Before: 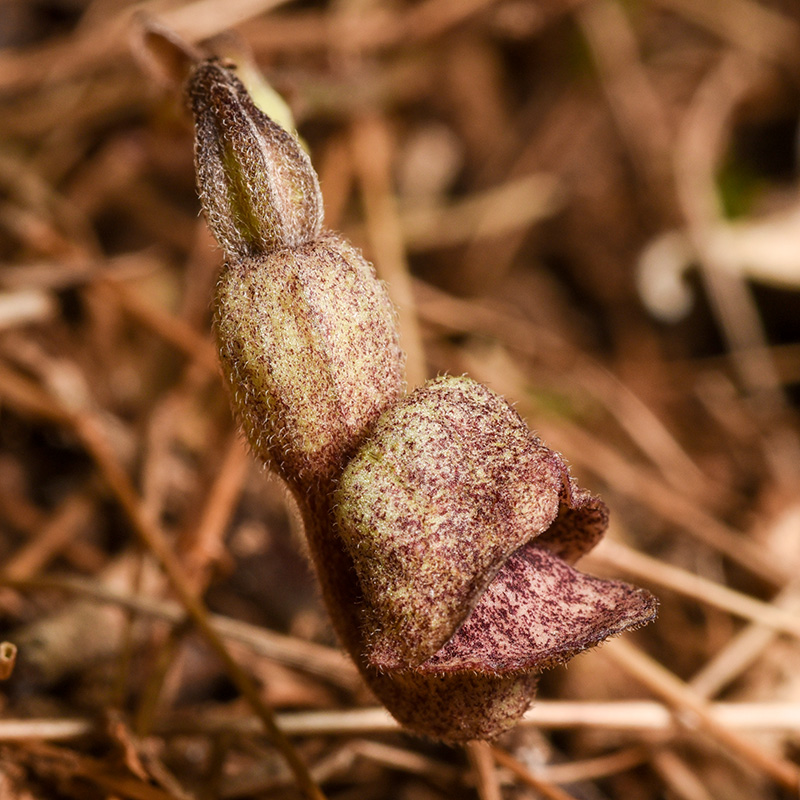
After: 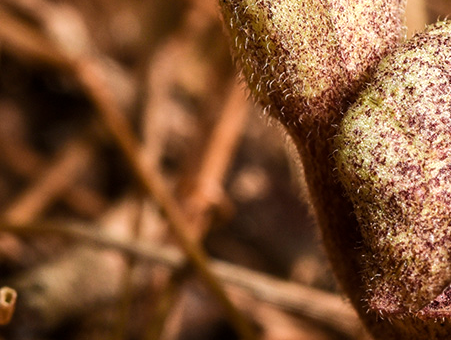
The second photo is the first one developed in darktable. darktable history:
crop: top 44.483%, right 43.593%, bottom 12.892%
tone equalizer: -8 EV -0.417 EV, -7 EV -0.389 EV, -6 EV -0.333 EV, -5 EV -0.222 EV, -3 EV 0.222 EV, -2 EV 0.333 EV, -1 EV 0.389 EV, +0 EV 0.417 EV, edges refinement/feathering 500, mask exposure compensation -1.57 EV, preserve details no
